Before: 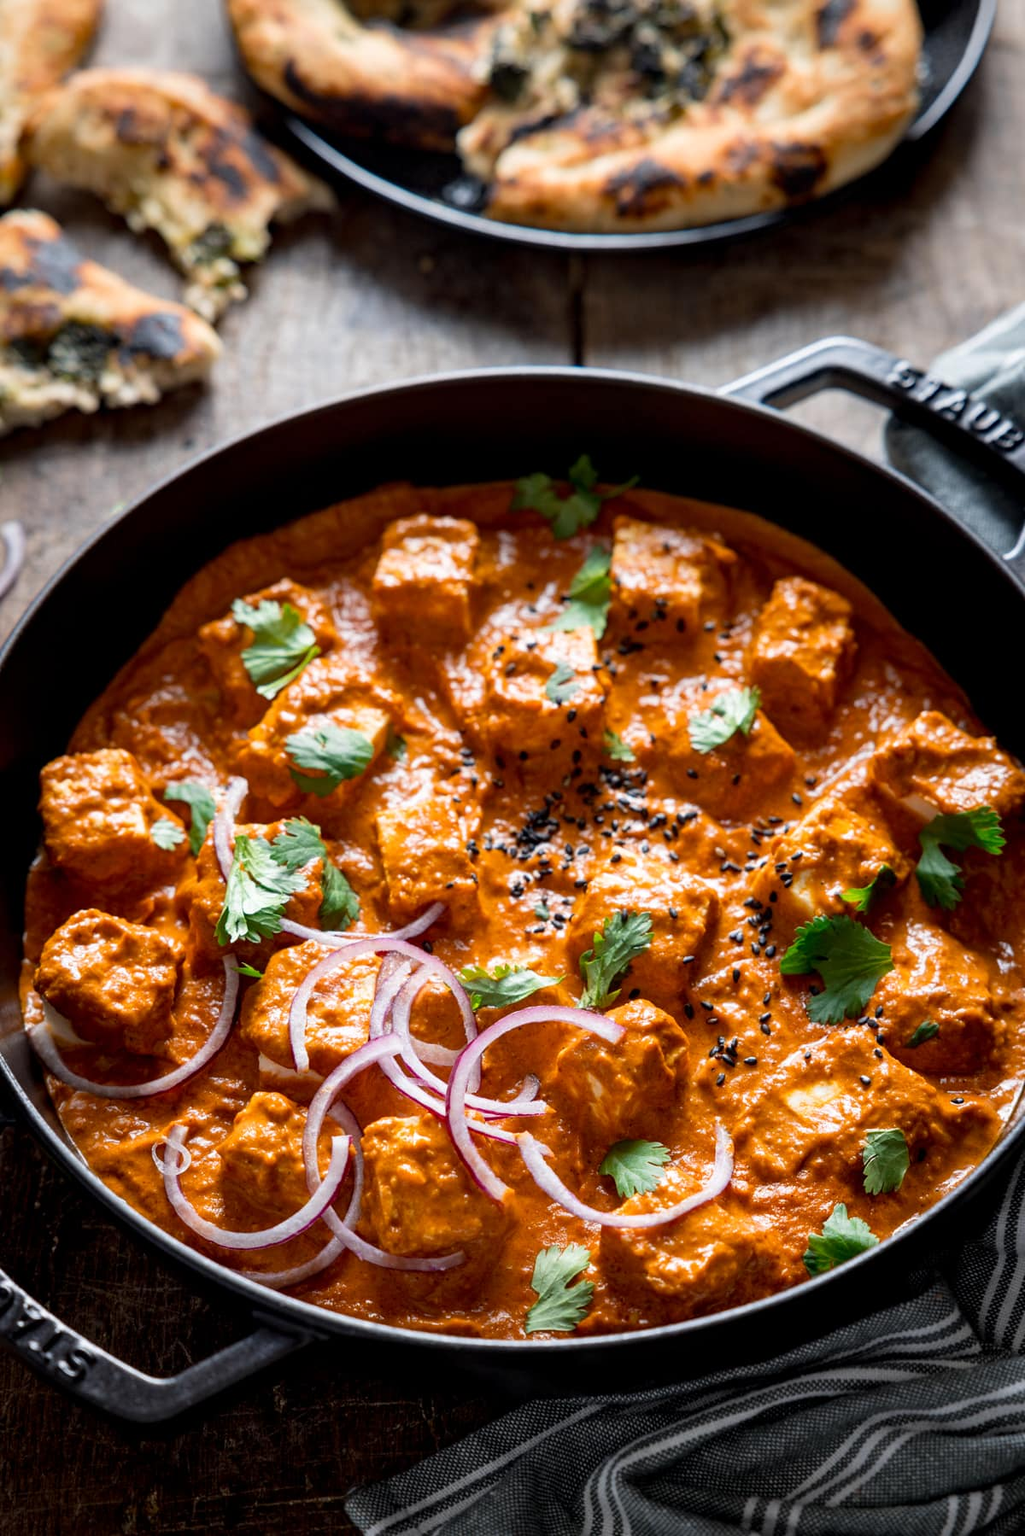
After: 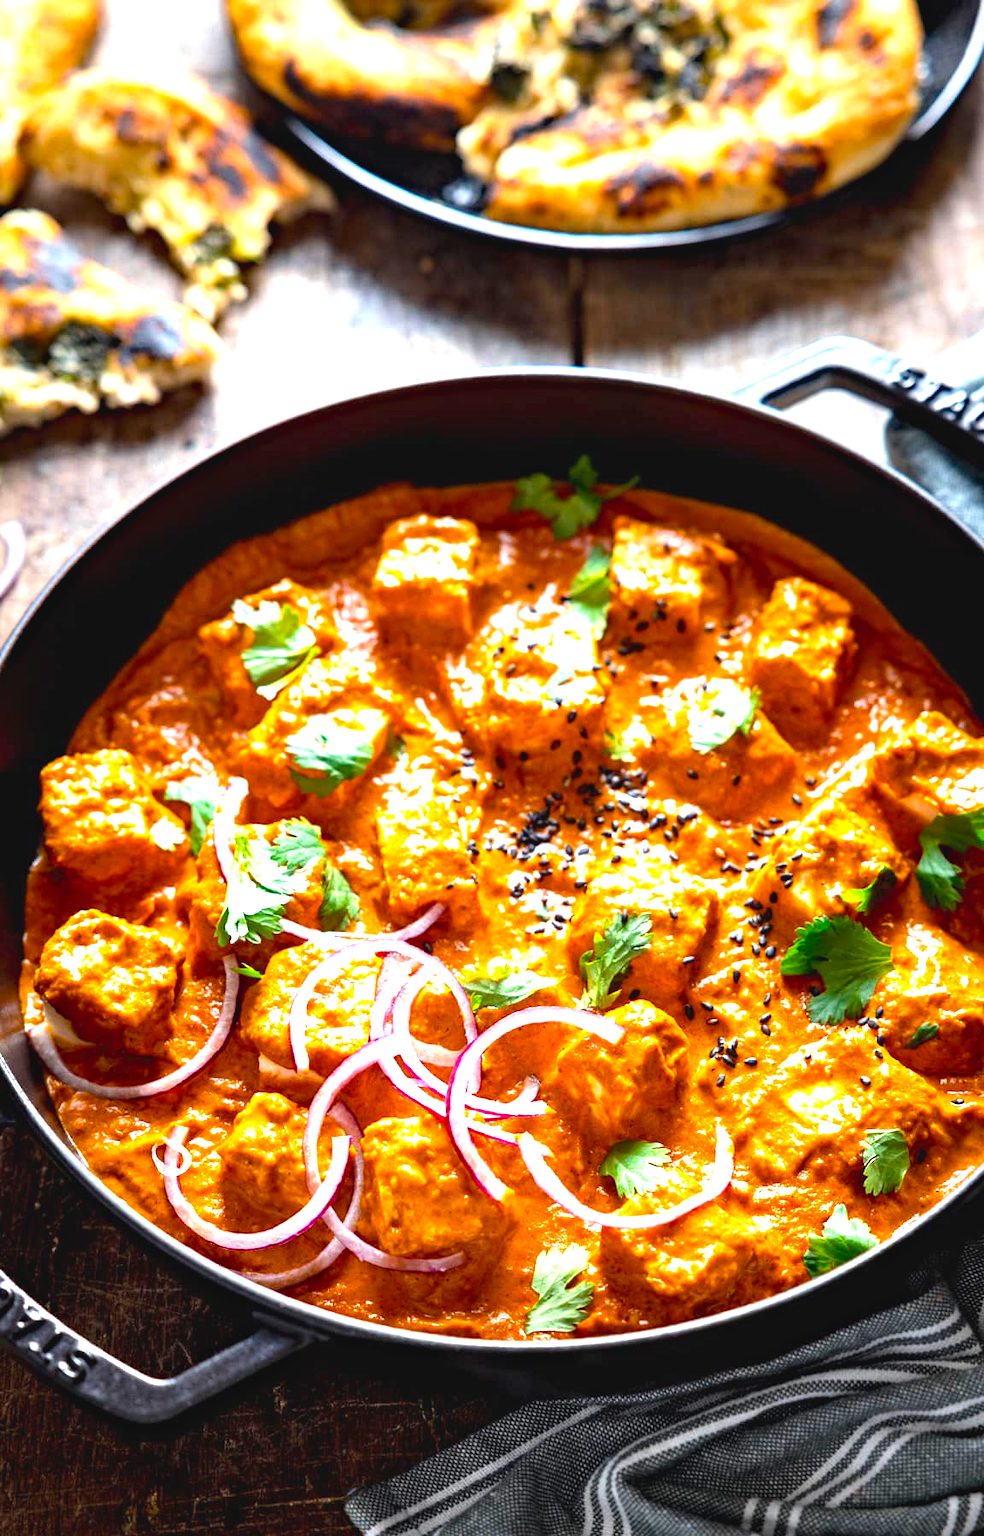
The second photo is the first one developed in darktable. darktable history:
exposure: black level correction 0, exposure 1.454 EV, compensate exposure bias true, compensate highlight preservation false
haze removal: compatibility mode true, adaptive false
color balance rgb: global offset › luminance 0.518%, perceptual saturation grading › global saturation 30.292%
crop: right 3.92%, bottom 0.02%
